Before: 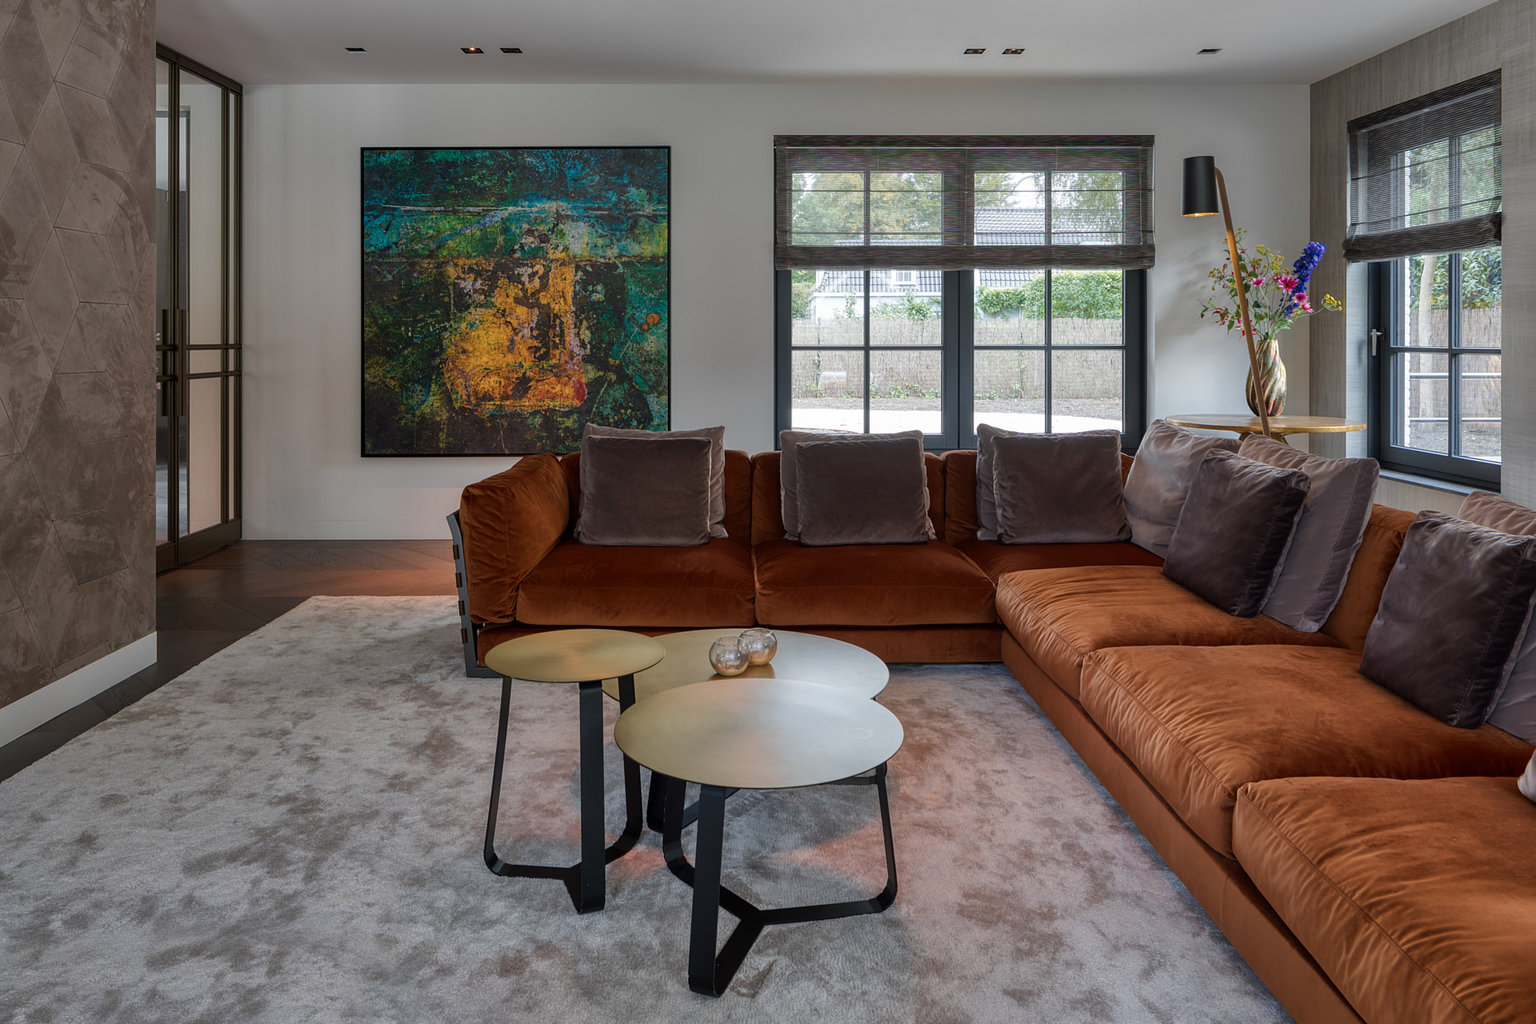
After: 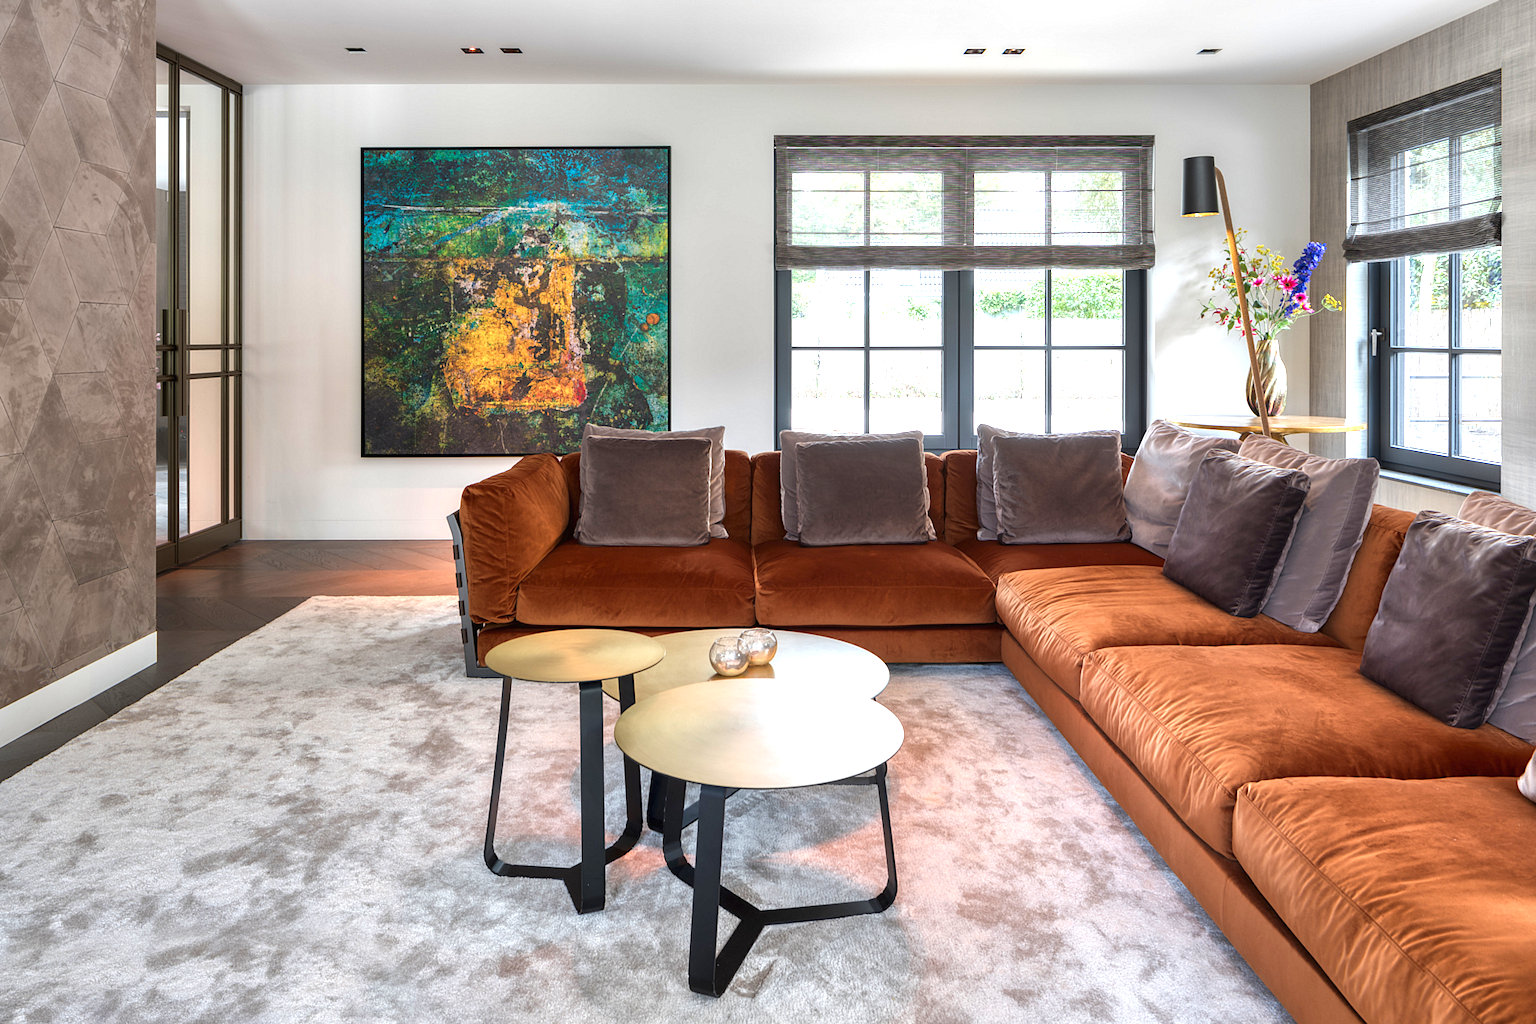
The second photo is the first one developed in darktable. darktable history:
exposure: black level correction 0, exposure 1.464 EV, compensate highlight preservation false
